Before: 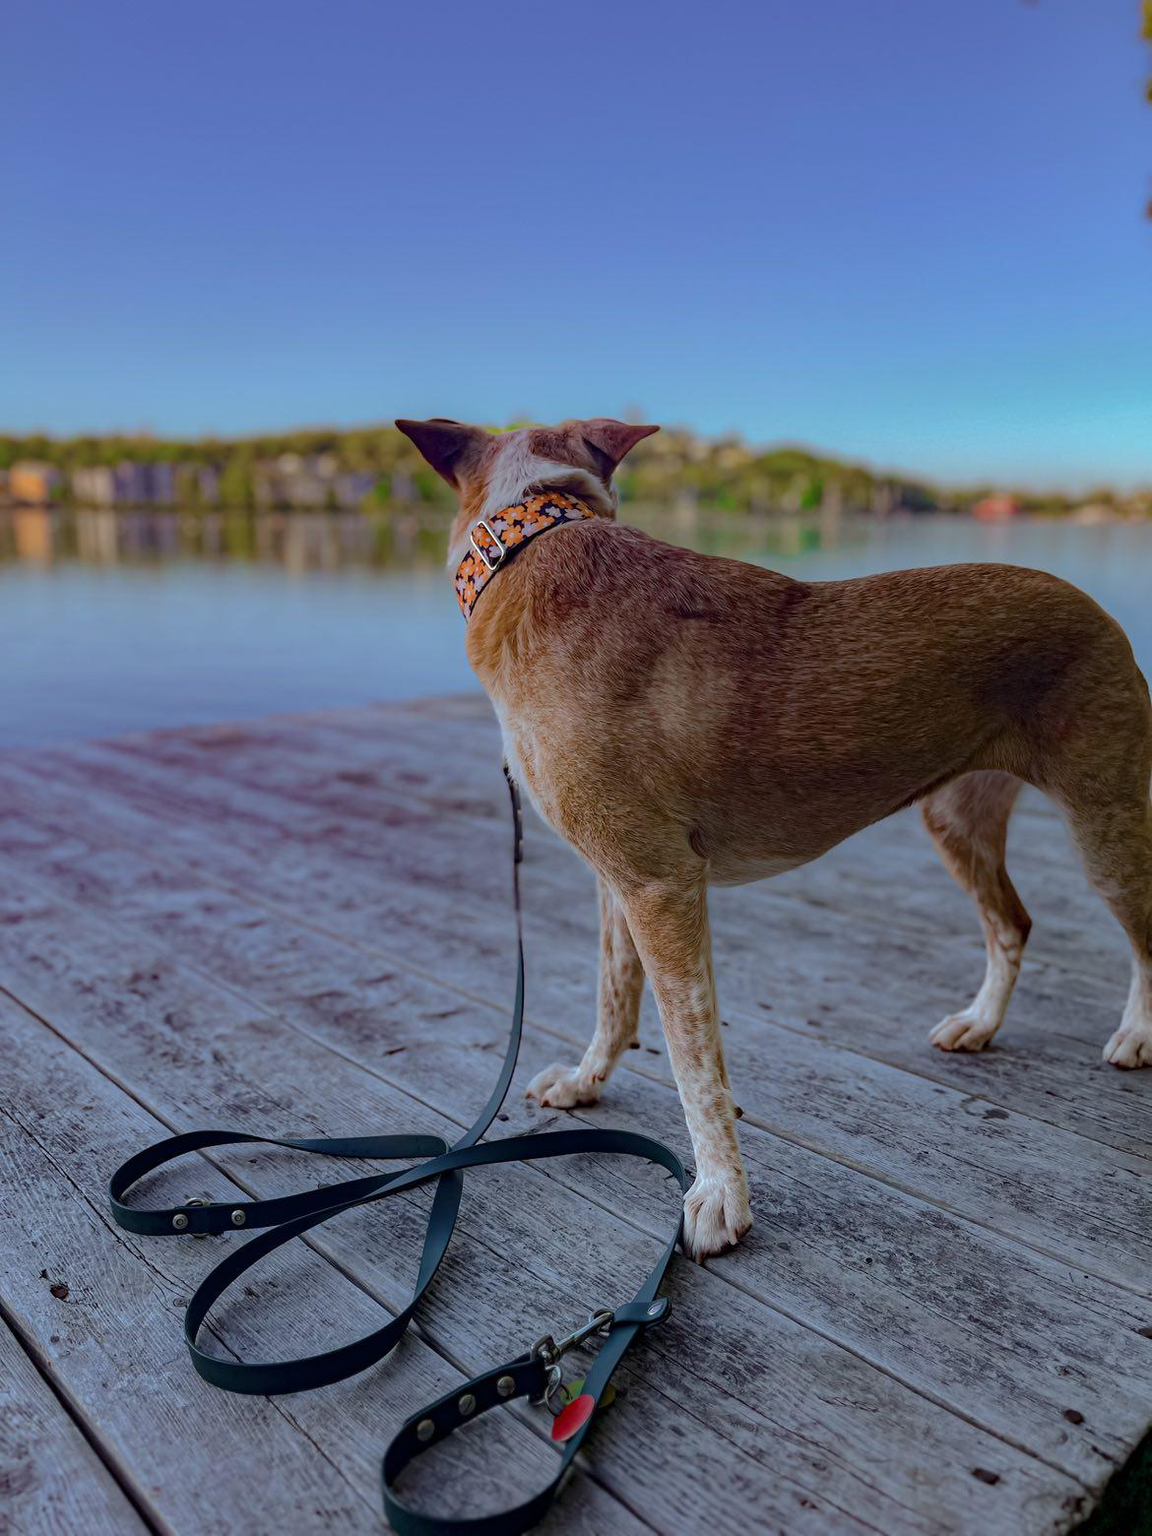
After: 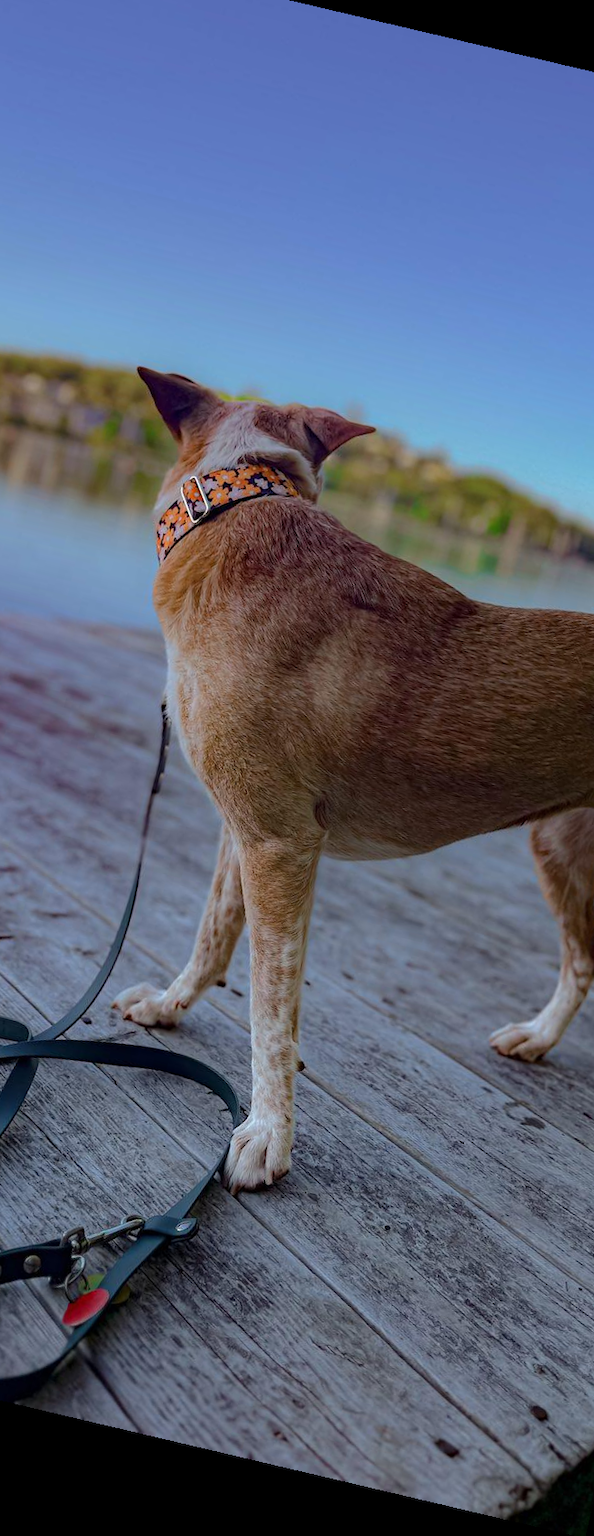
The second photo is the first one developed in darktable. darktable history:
crop: left 33.452%, top 6.025%, right 23.155%
rotate and perspective: rotation 13.27°, automatic cropping off
